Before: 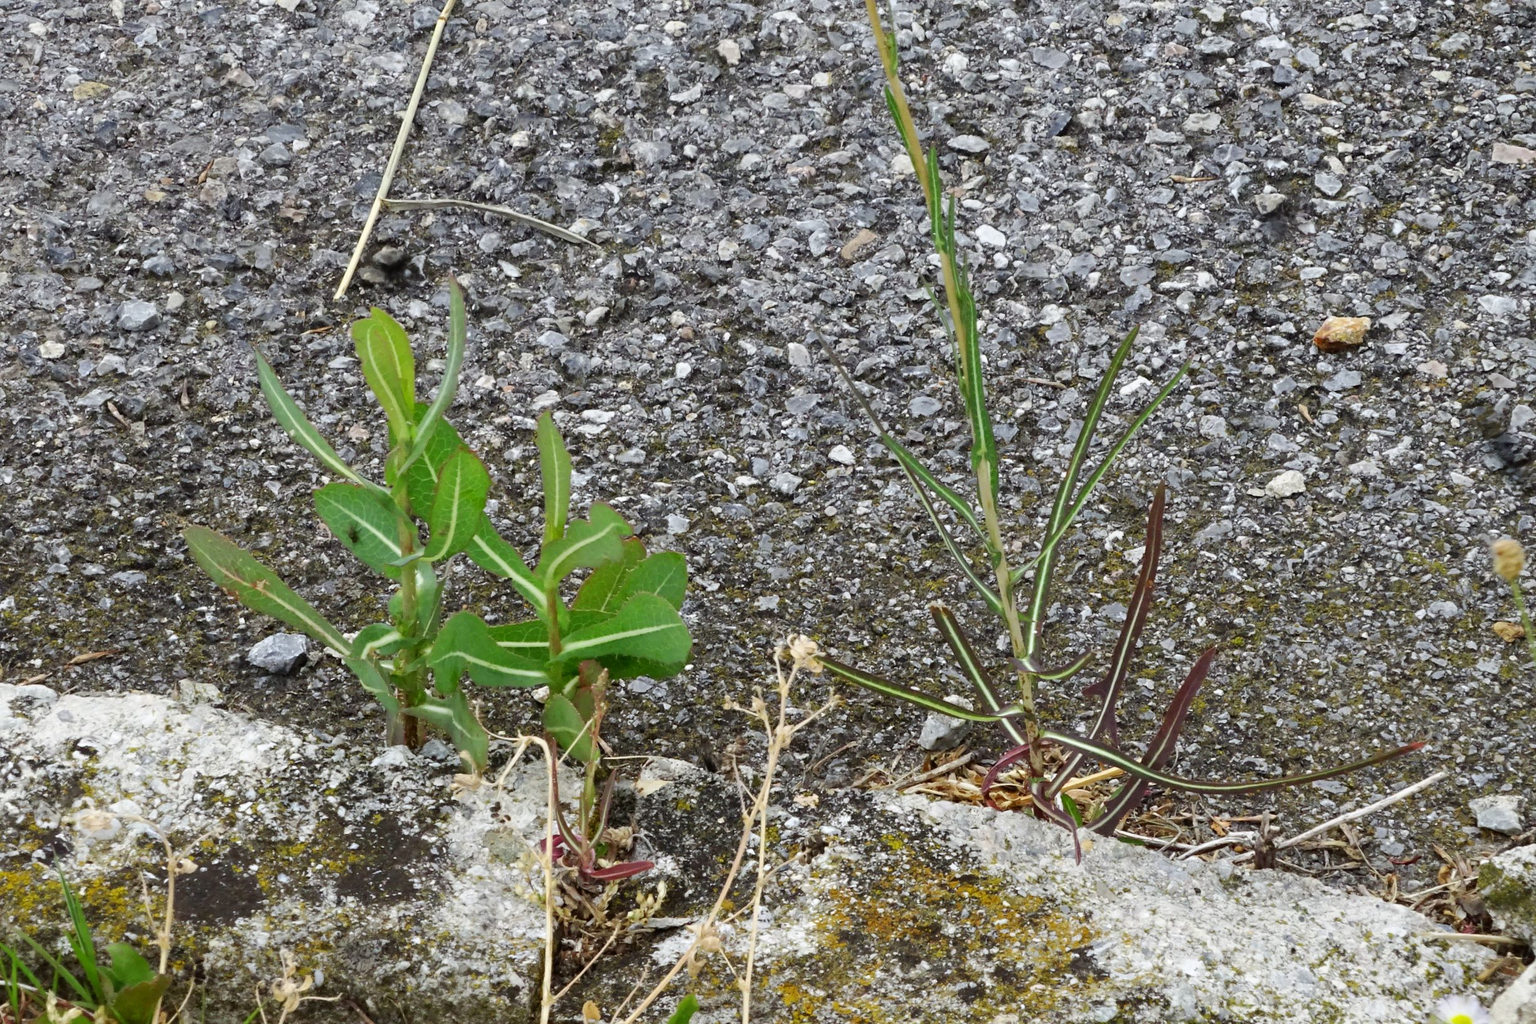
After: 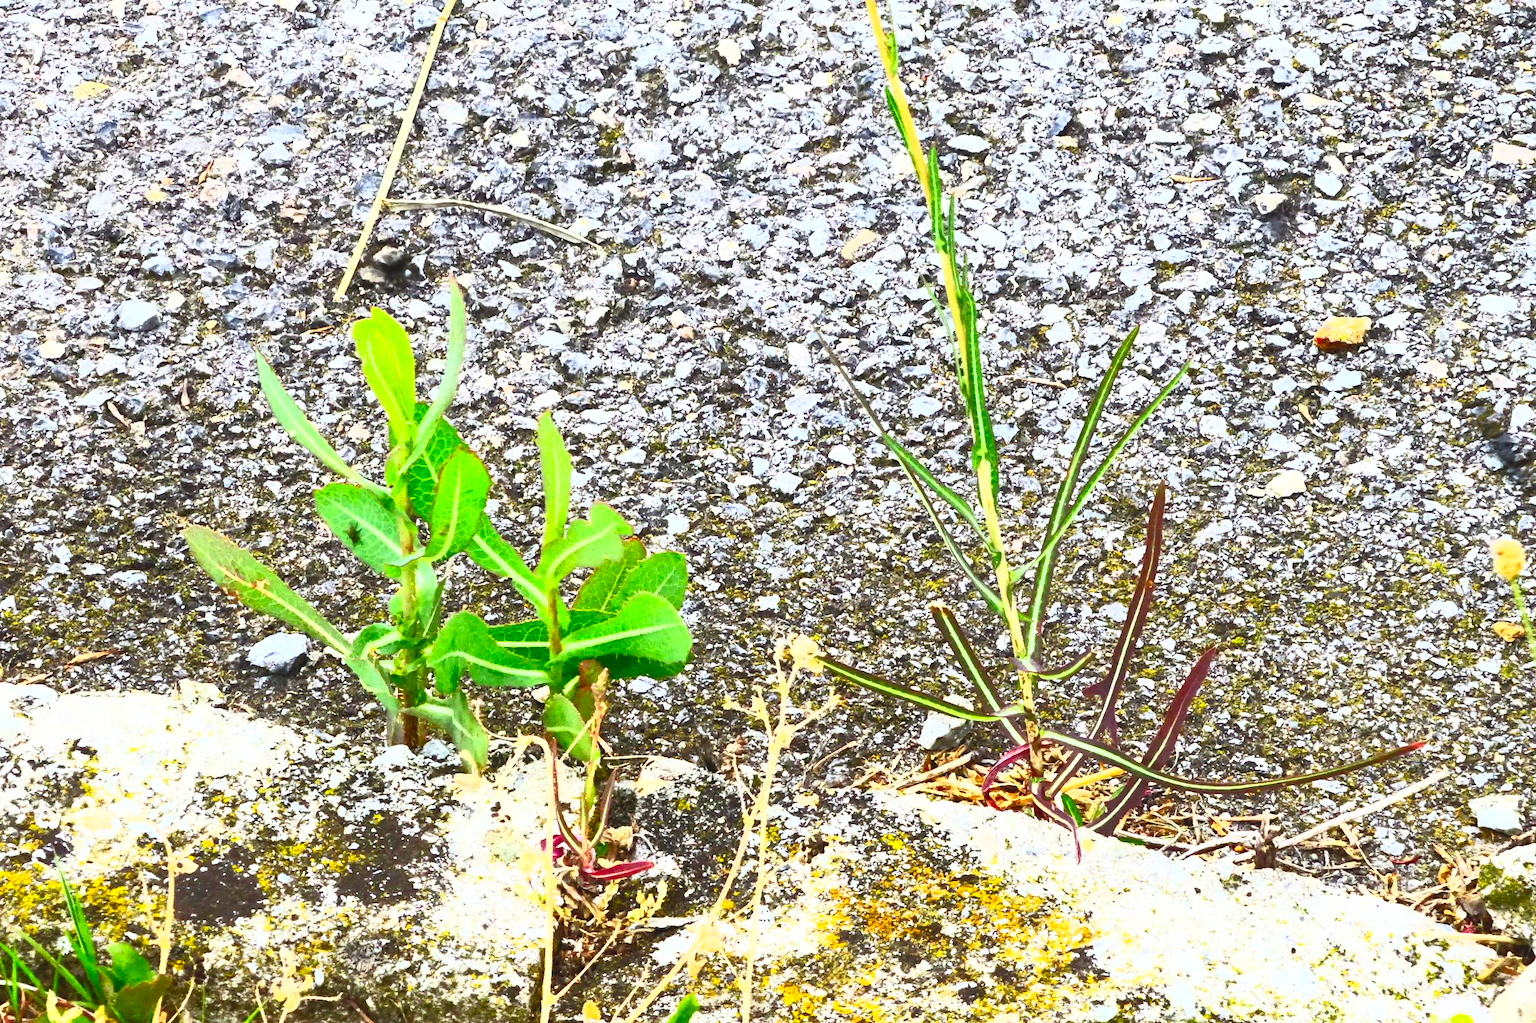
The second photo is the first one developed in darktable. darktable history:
contrast brightness saturation: contrast 0.998, brightness 0.998, saturation 0.998
